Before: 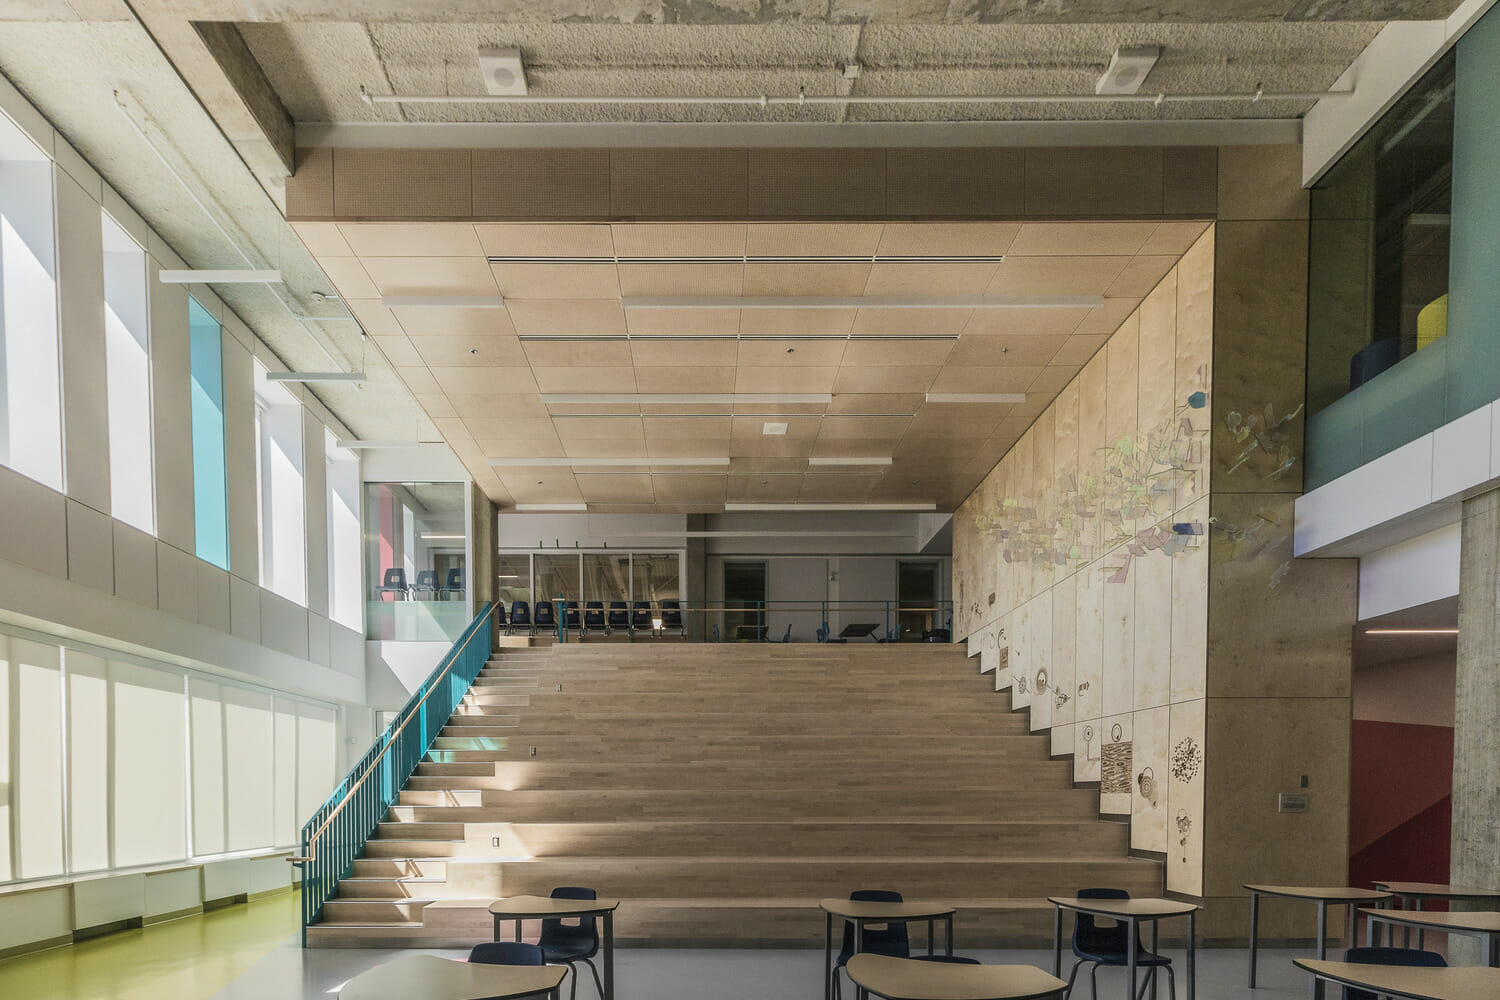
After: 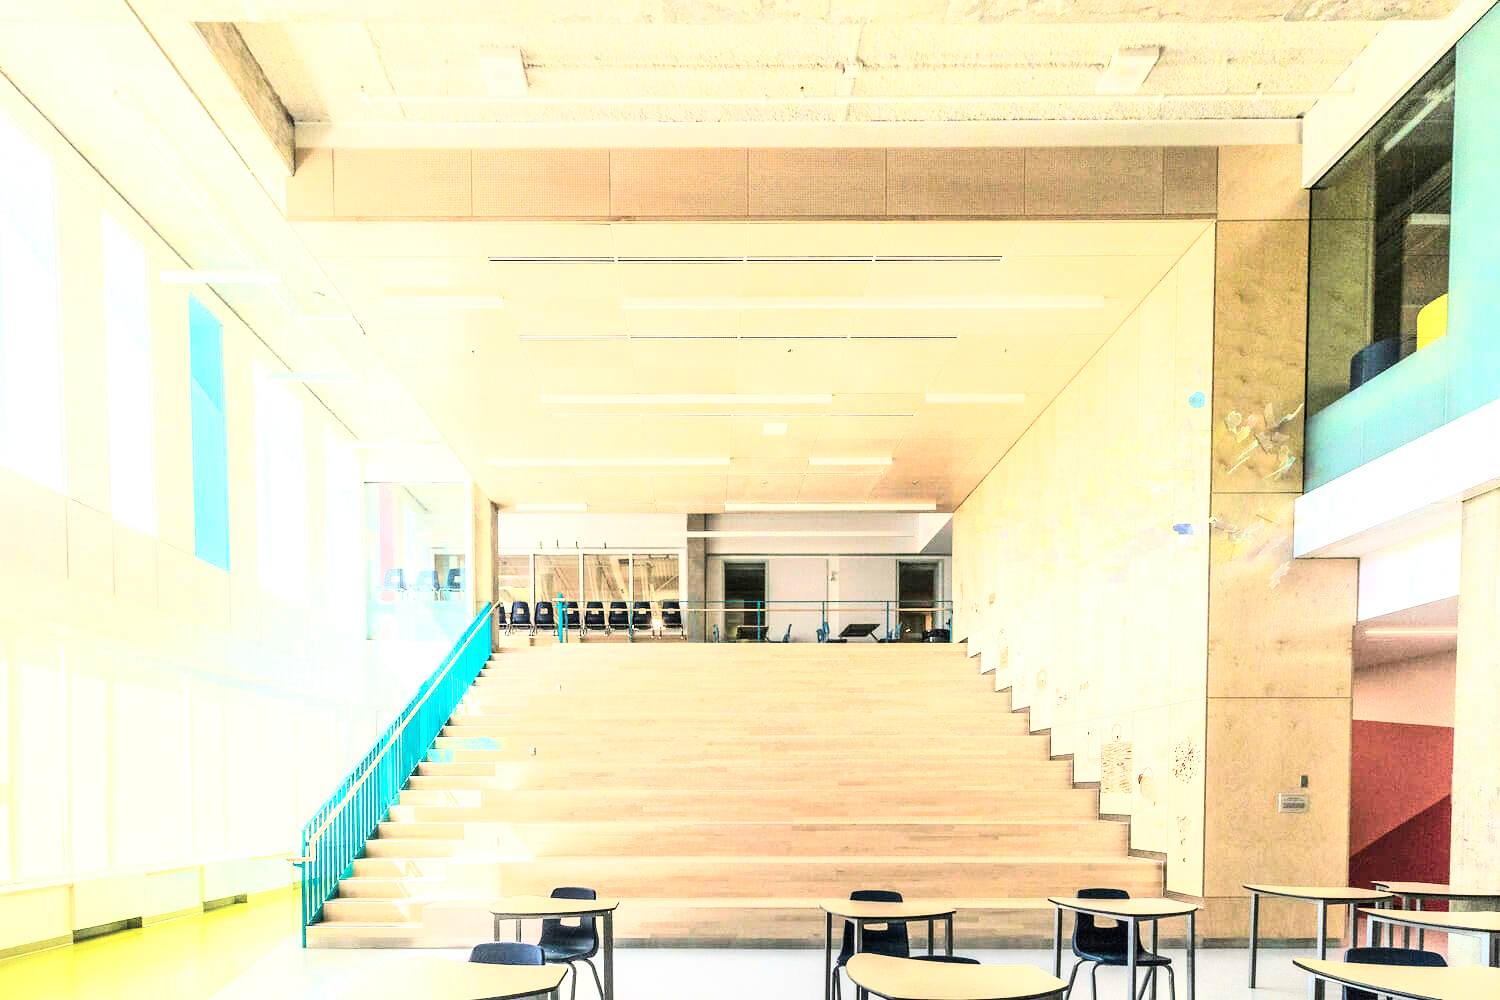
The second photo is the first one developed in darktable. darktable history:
exposure: black level correction 0, exposure 1.756 EV, compensate exposure bias true, compensate highlight preservation false
base curve: curves: ch0 [(0, 0) (0.007, 0.004) (0.027, 0.03) (0.046, 0.07) (0.207, 0.54) (0.442, 0.872) (0.673, 0.972) (1, 1)]
